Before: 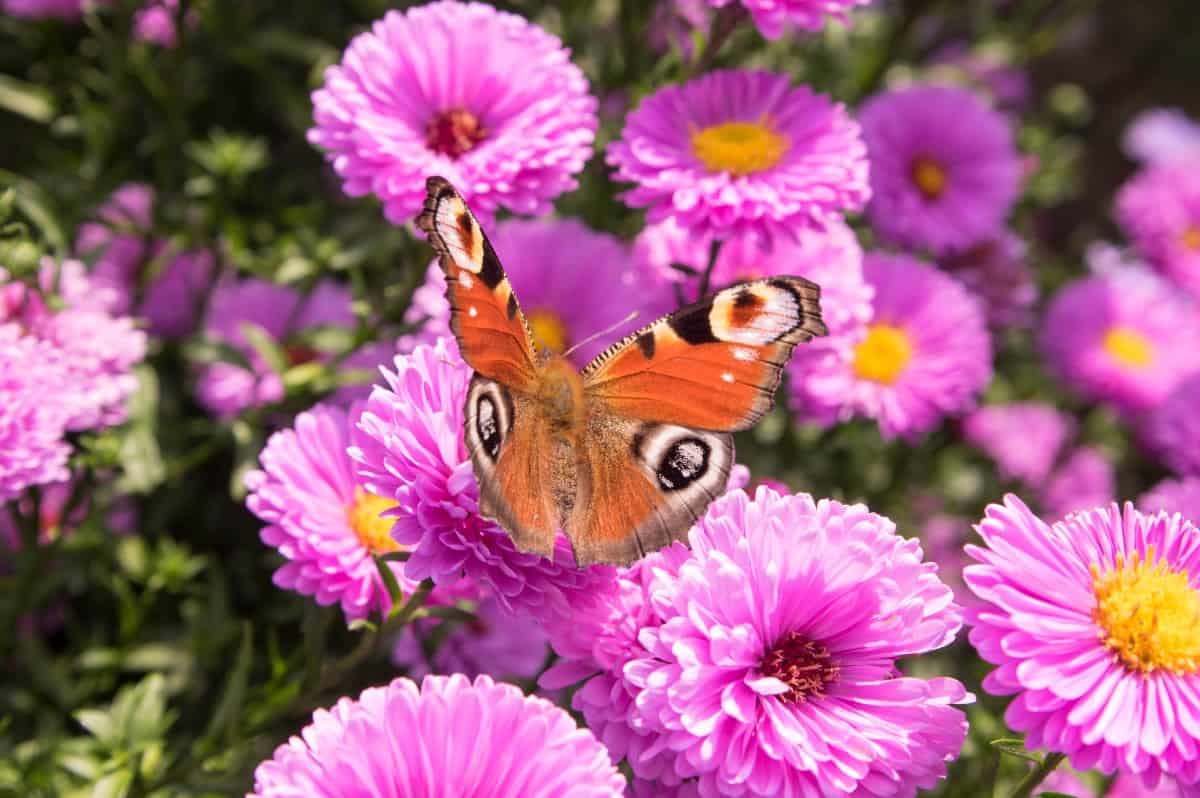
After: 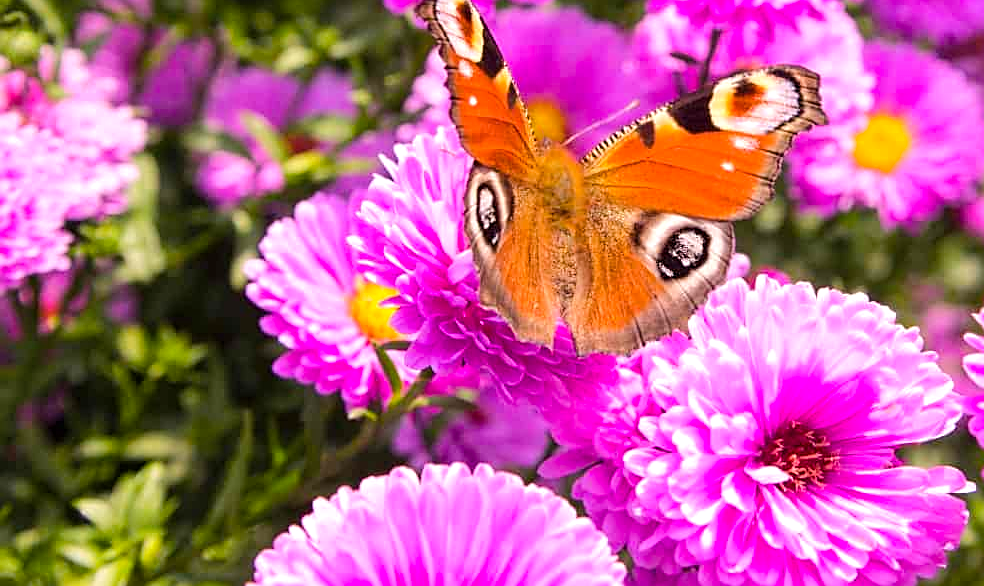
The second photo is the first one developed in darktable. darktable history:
shadows and highlights: radius 44.78, white point adjustment 6.64, compress 79.65%, highlights color adjustment 78.42%, soften with gaussian
sharpen: on, module defaults
color balance rgb: perceptual saturation grading › global saturation 25%, perceptual brilliance grading › mid-tones 10%, perceptual brilliance grading › shadows 15%, global vibrance 20%
crop: top 26.531%, right 17.959%
